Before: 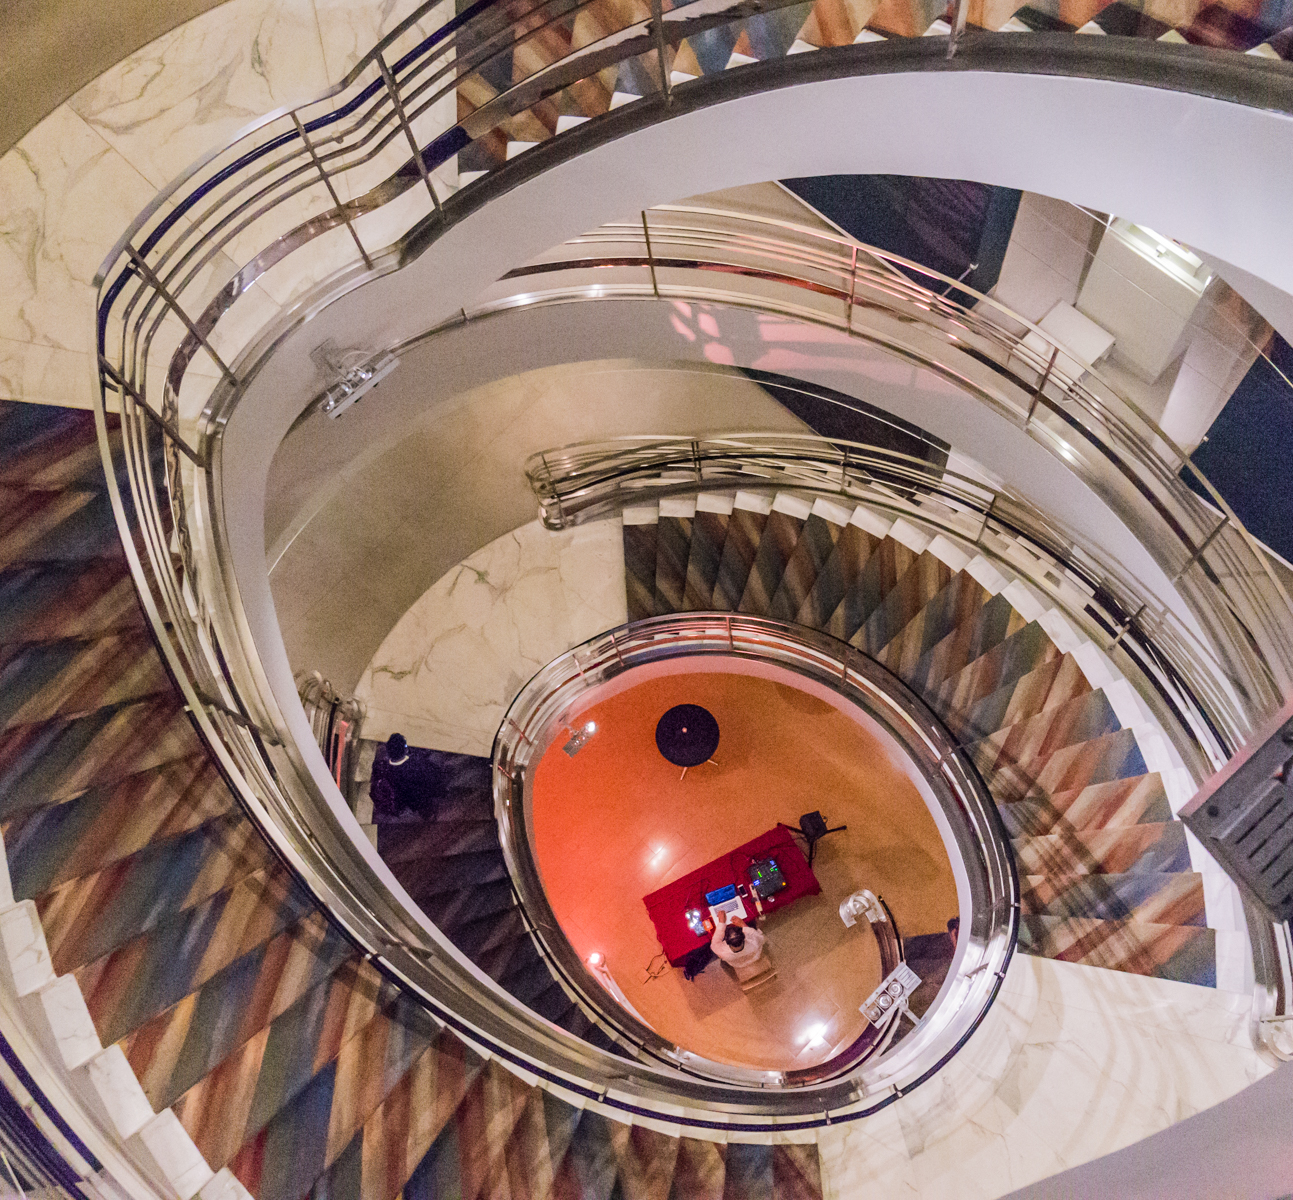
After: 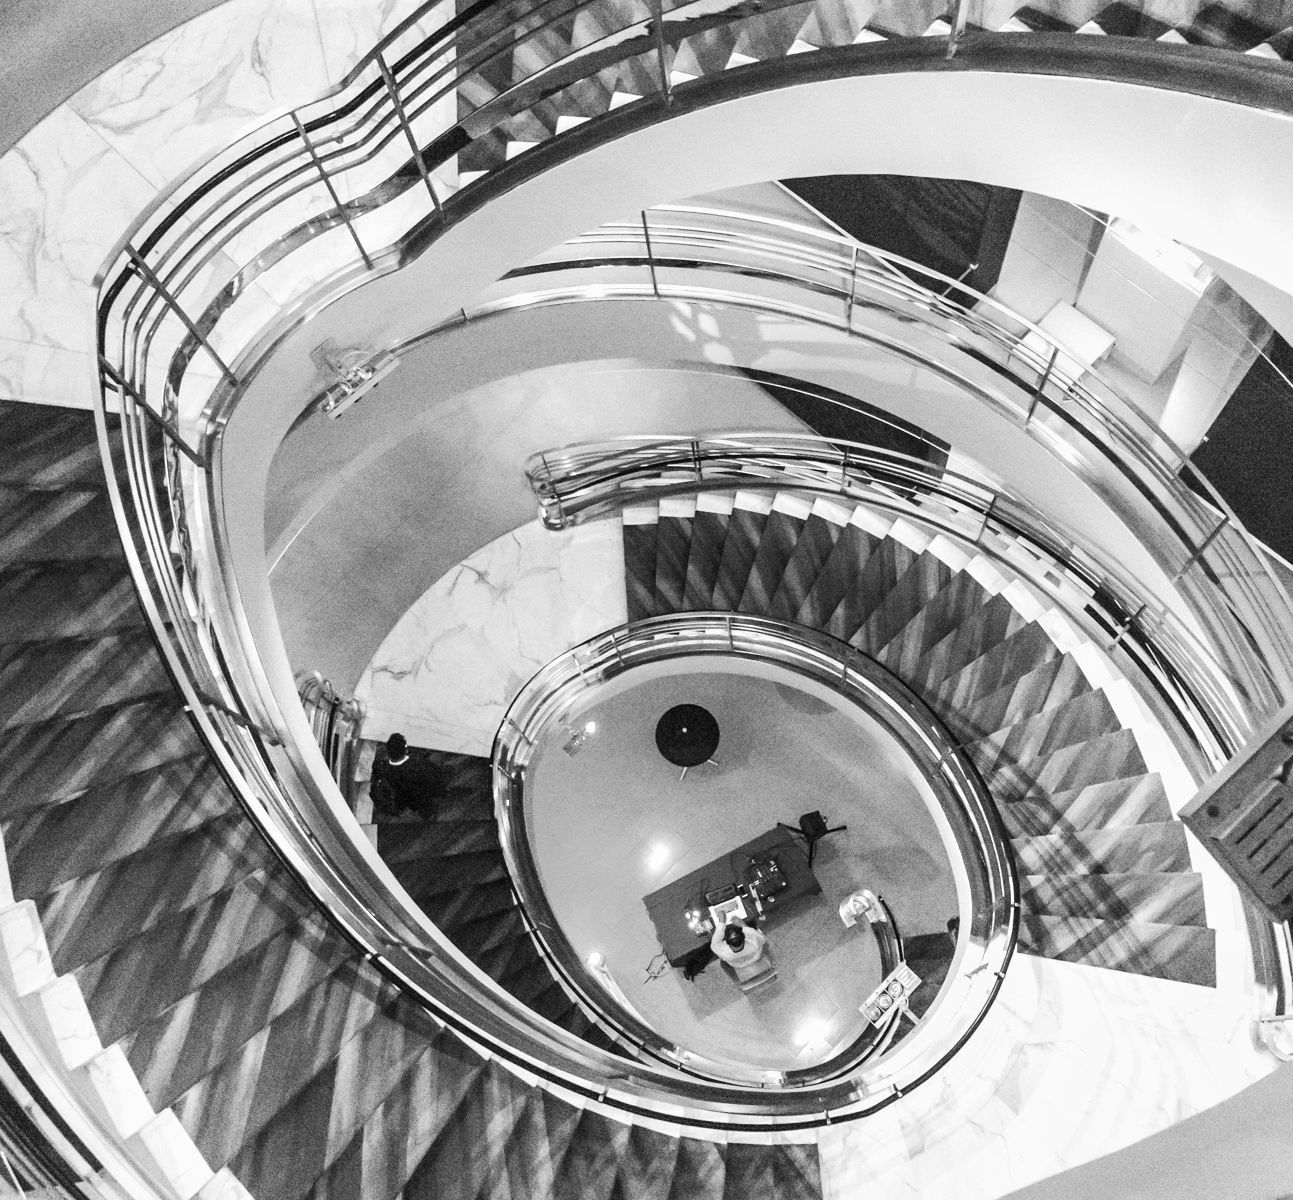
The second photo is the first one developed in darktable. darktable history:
monochrome: a 32, b 64, size 2.3
exposure: black level correction 0, exposure 0.7 EV, compensate exposure bias true, compensate highlight preservation false
velvia: on, module defaults
tone curve: curves: ch0 [(0, 0) (0.339, 0.306) (0.687, 0.706) (1, 1)], color space Lab, linked channels, preserve colors none
